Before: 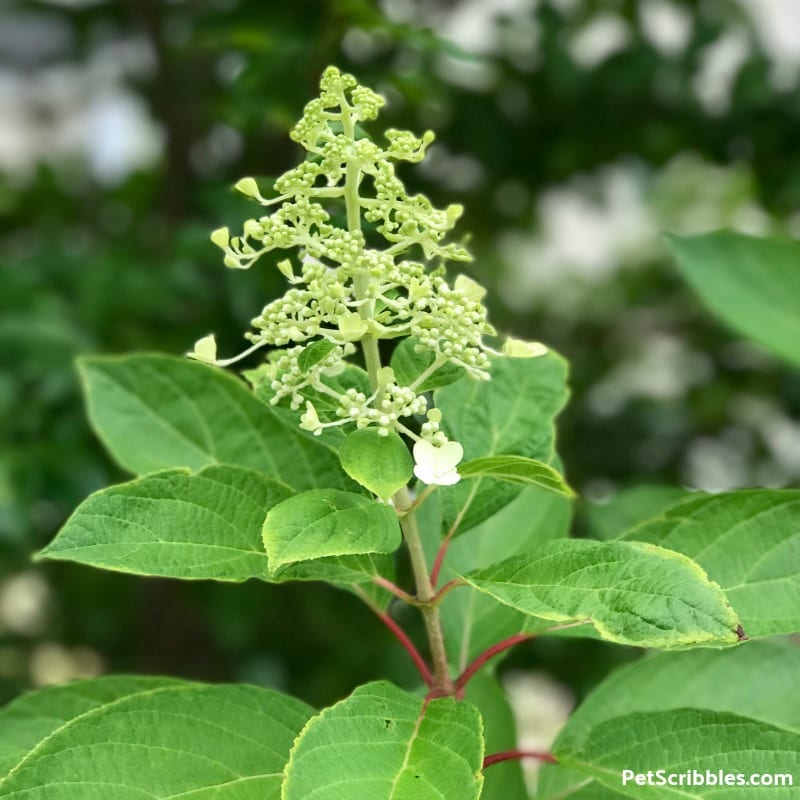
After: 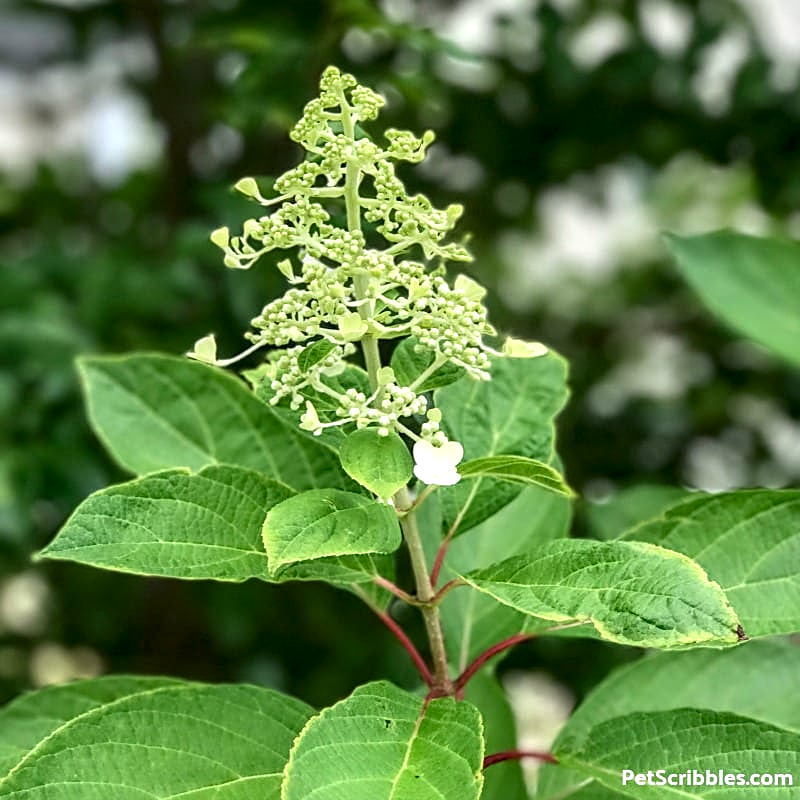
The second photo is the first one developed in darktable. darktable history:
local contrast: detail 150%
sharpen: on, module defaults
